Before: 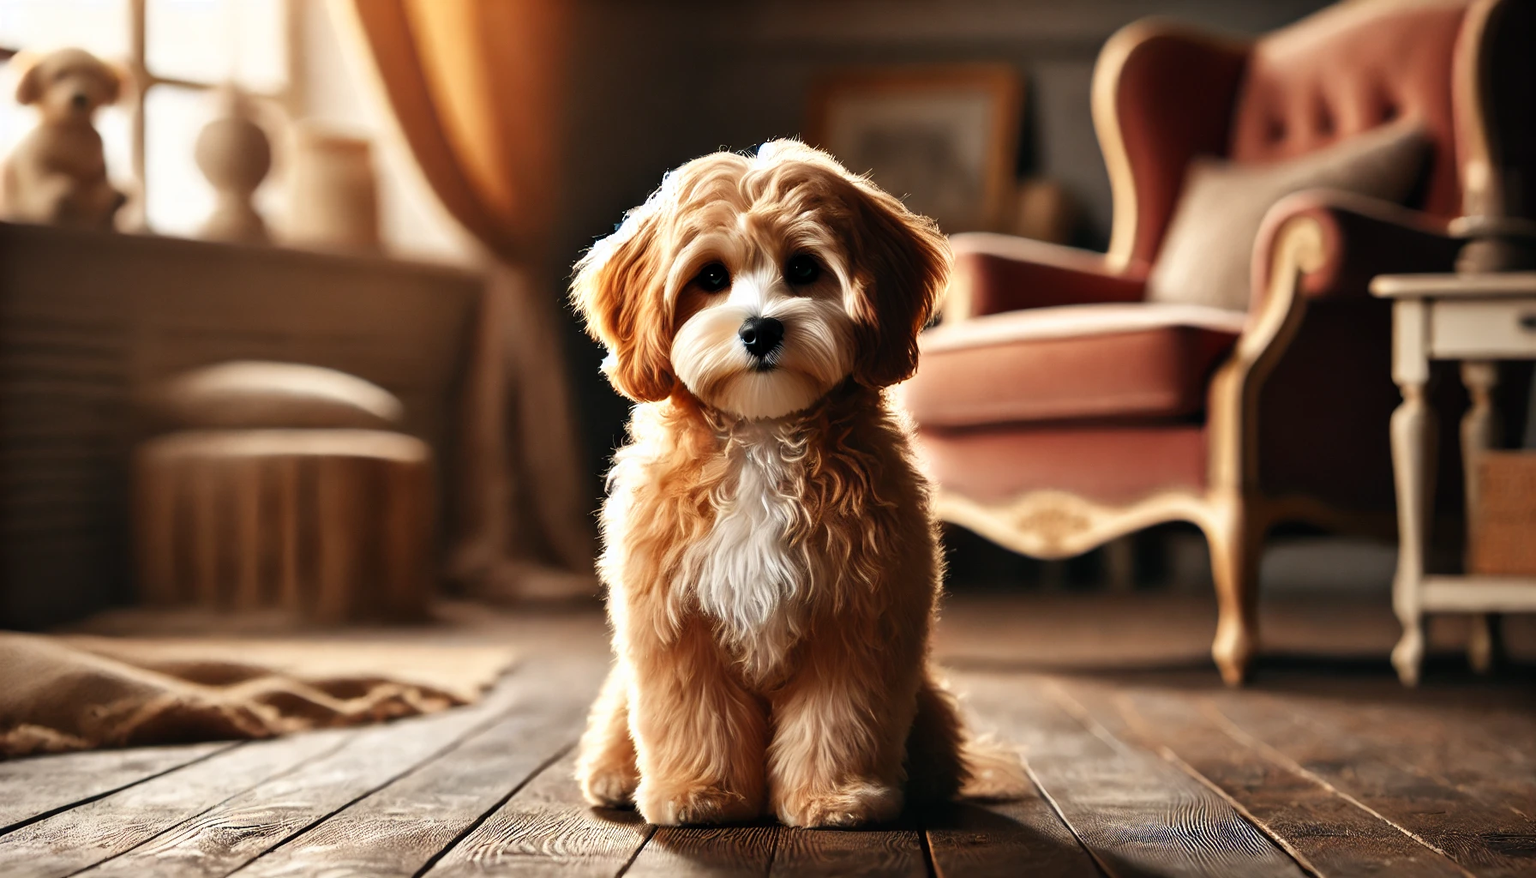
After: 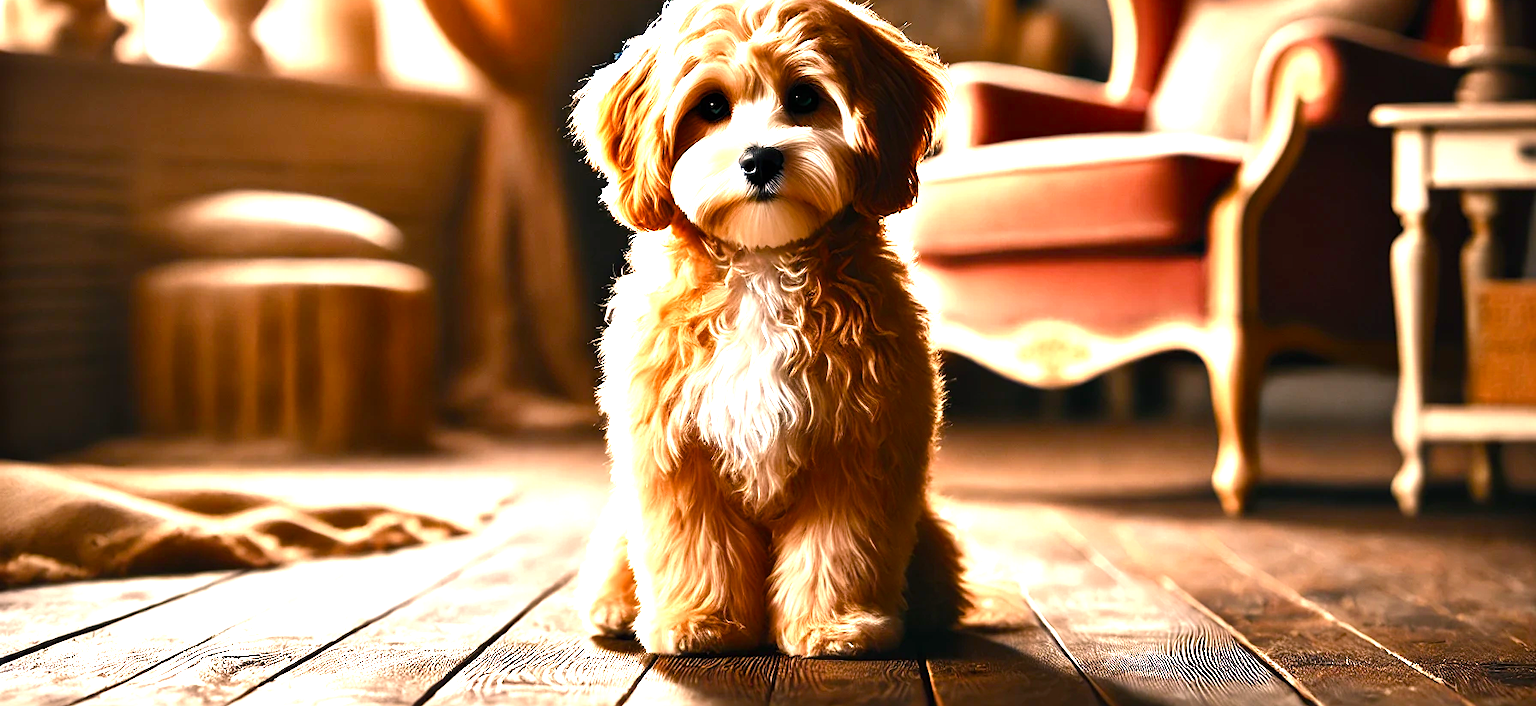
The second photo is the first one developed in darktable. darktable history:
color balance rgb: highlights gain › chroma 2.323%, highlights gain › hue 36.1°, perceptual saturation grading › global saturation 20%, perceptual saturation grading › highlights -24.737%, perceptual saturation grading › shadows 49.408%, perceptual brilliance grading › highlights 15.897%, perceptual brilliance grading › mid-tones 5.864%, perceptual brilliance grading › shadows -14.659%
exposure: black level correction 0, exposure 0.885 EV, compensate highlight preservation false
crop and rotate: top 19.459%
sharpen: amount 0.218
